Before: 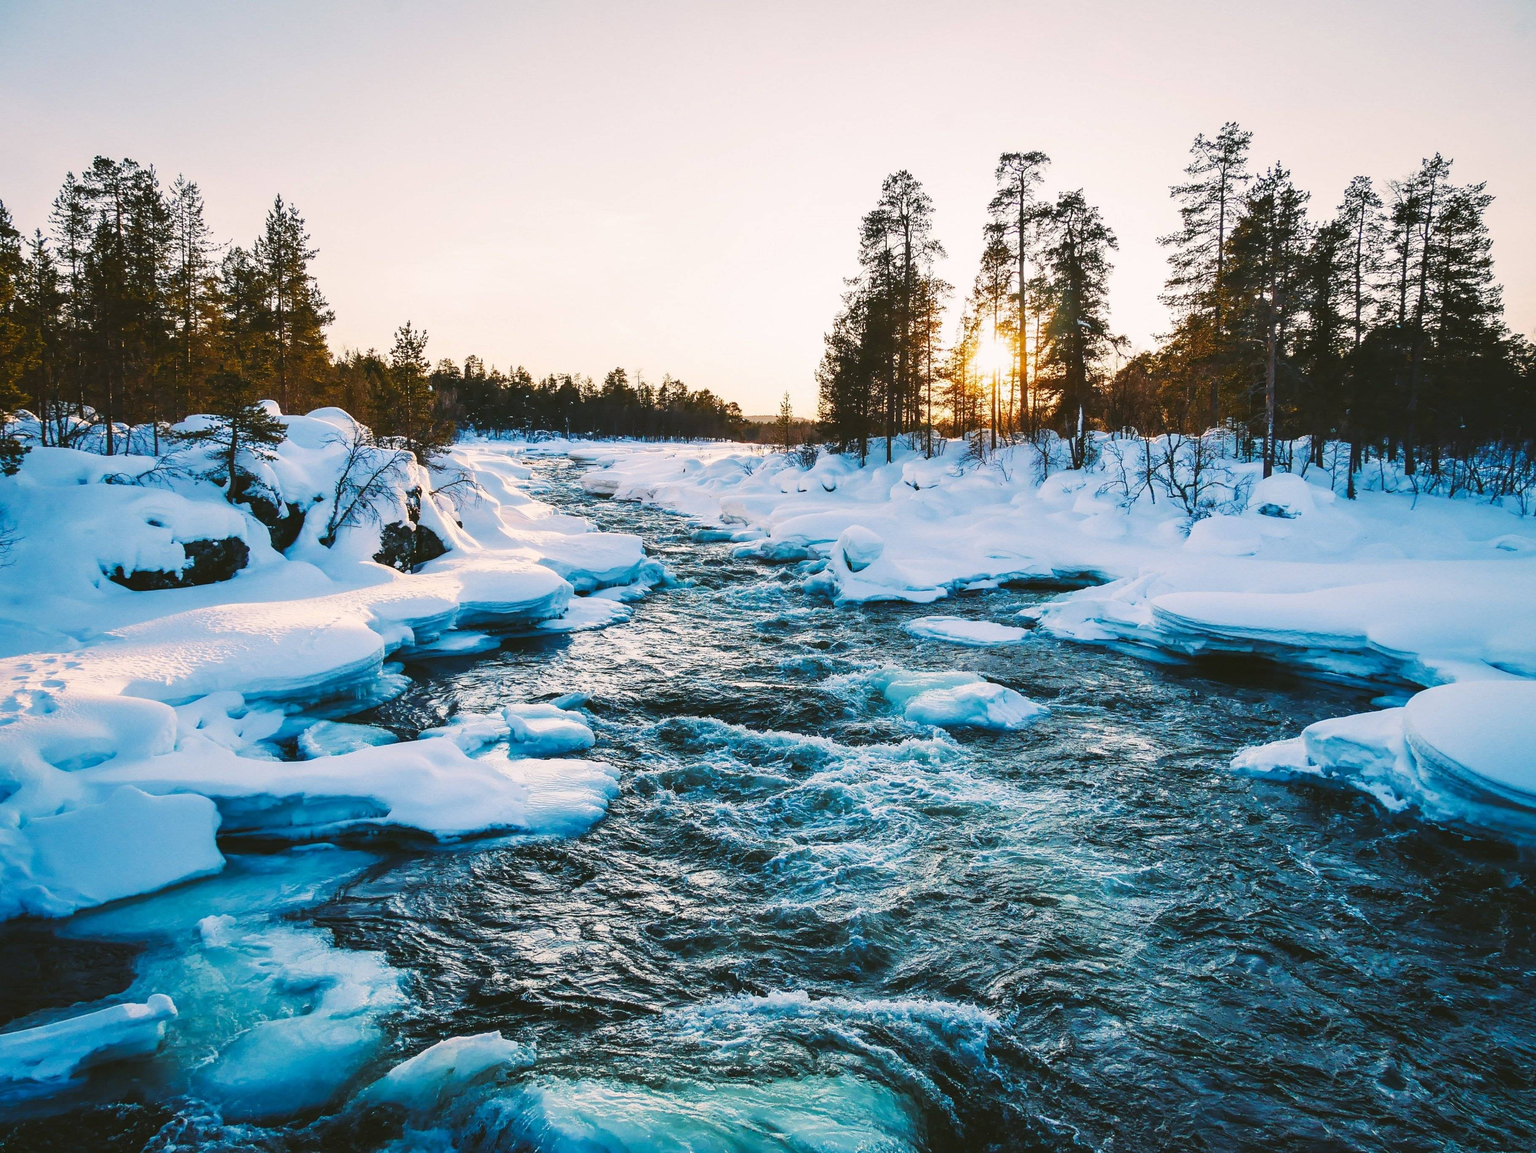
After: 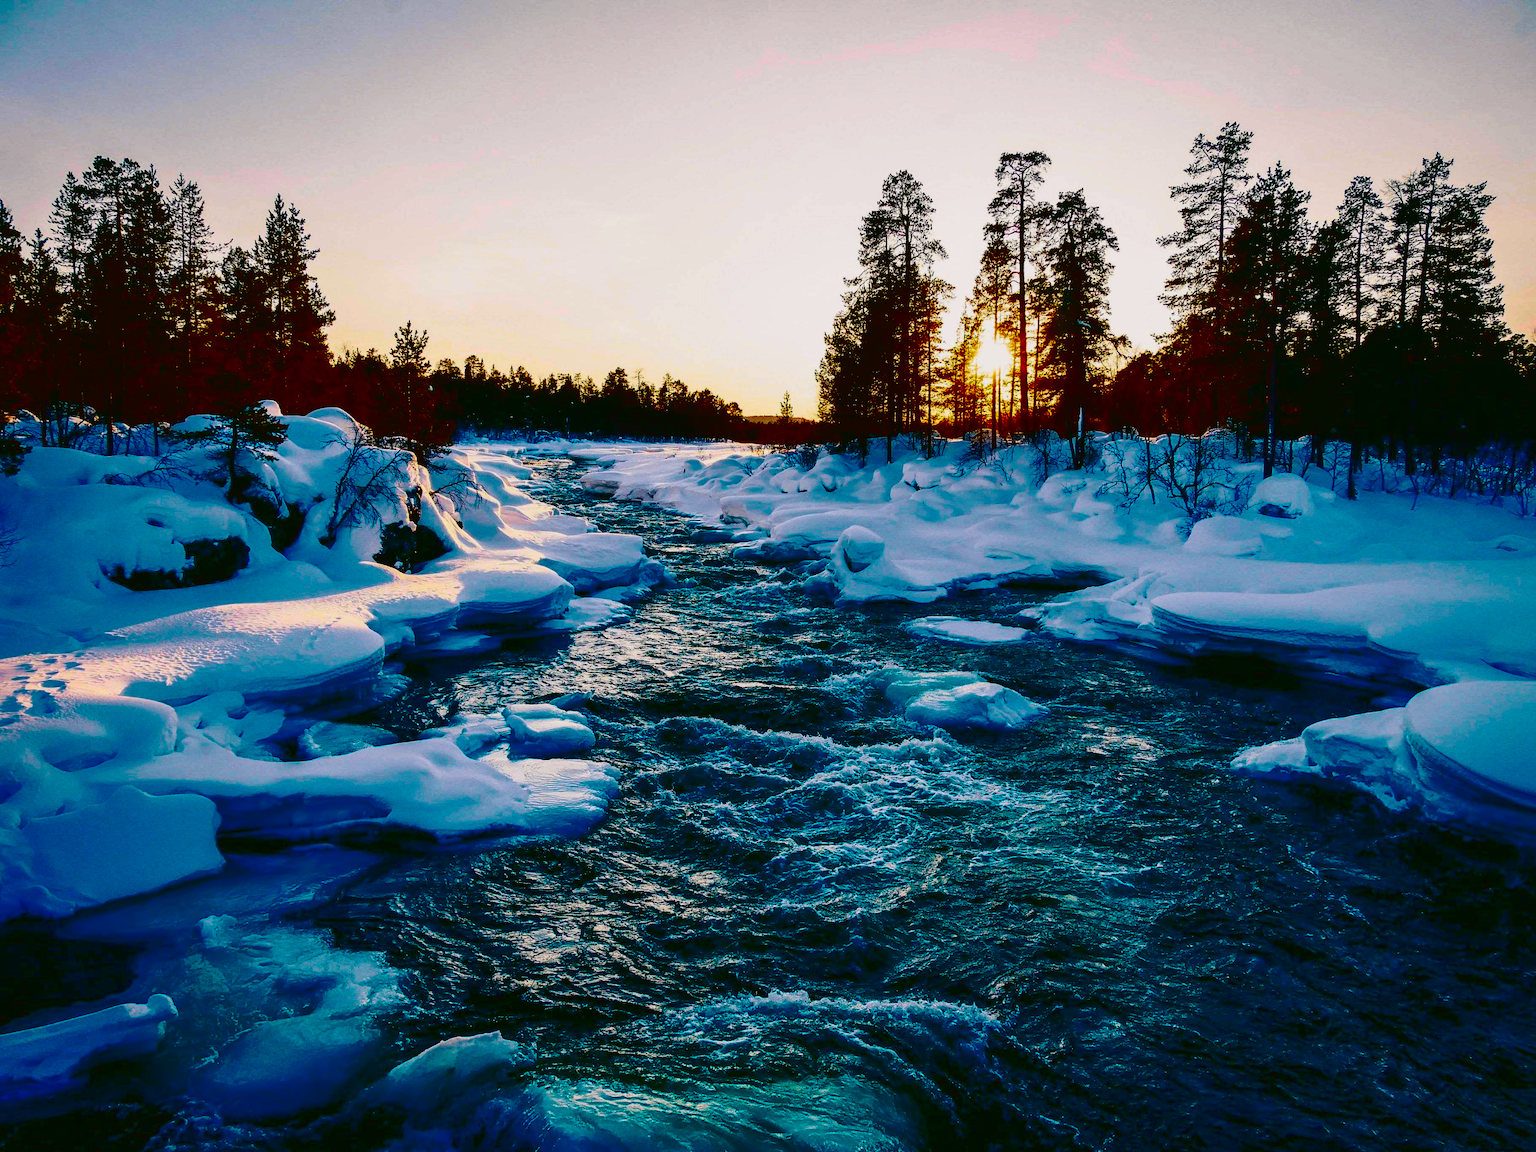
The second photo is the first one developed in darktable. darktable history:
tone curve: curves: ch0 [(0, 0.022) (0.114, 0.088) (0.282, 0.316) (0.446, 0.511) (0.613, 0.693) (0.786, 0.843) (0.999, 0.949)]; ch1 [(0, 0) (0.395, 0.343) (0.463, 0.427) (0.486, 0.474) (0.503, 0.5) (0.535, 0.522) (0.555, 0.566) (0.594, 0.614) (0.755, 0.793) (1, 1)]; ch2 [(0, 0) (0.369, 0.388) (0.449, 0.431) (0.501, 0.5) (0.528, 0.517) (0.561, 0.59) (0.612, 0.646) (0.697, 0.721) (1, 1)], color space Lab, independent channels, preserve colors none
contrast brightness saturation: brightness -1, saturation 1
